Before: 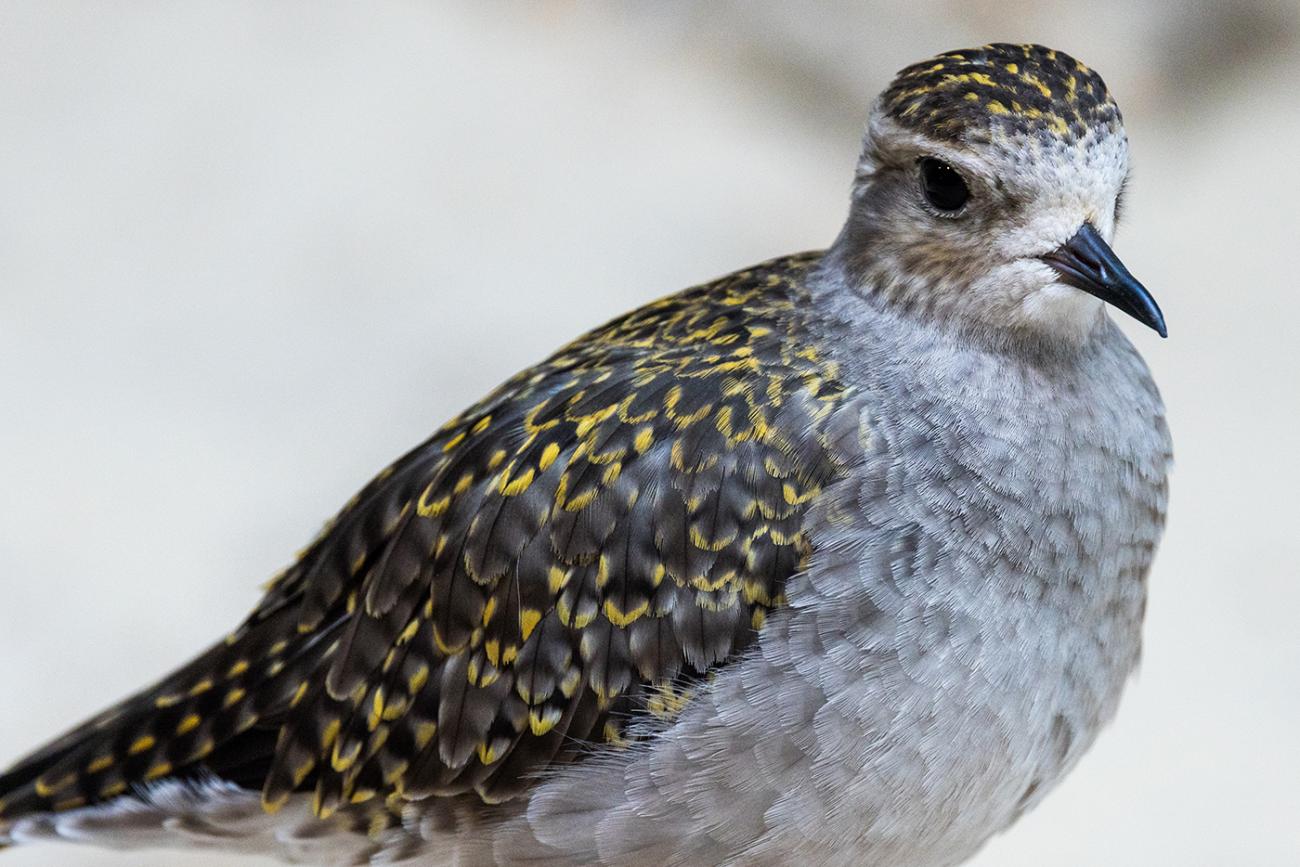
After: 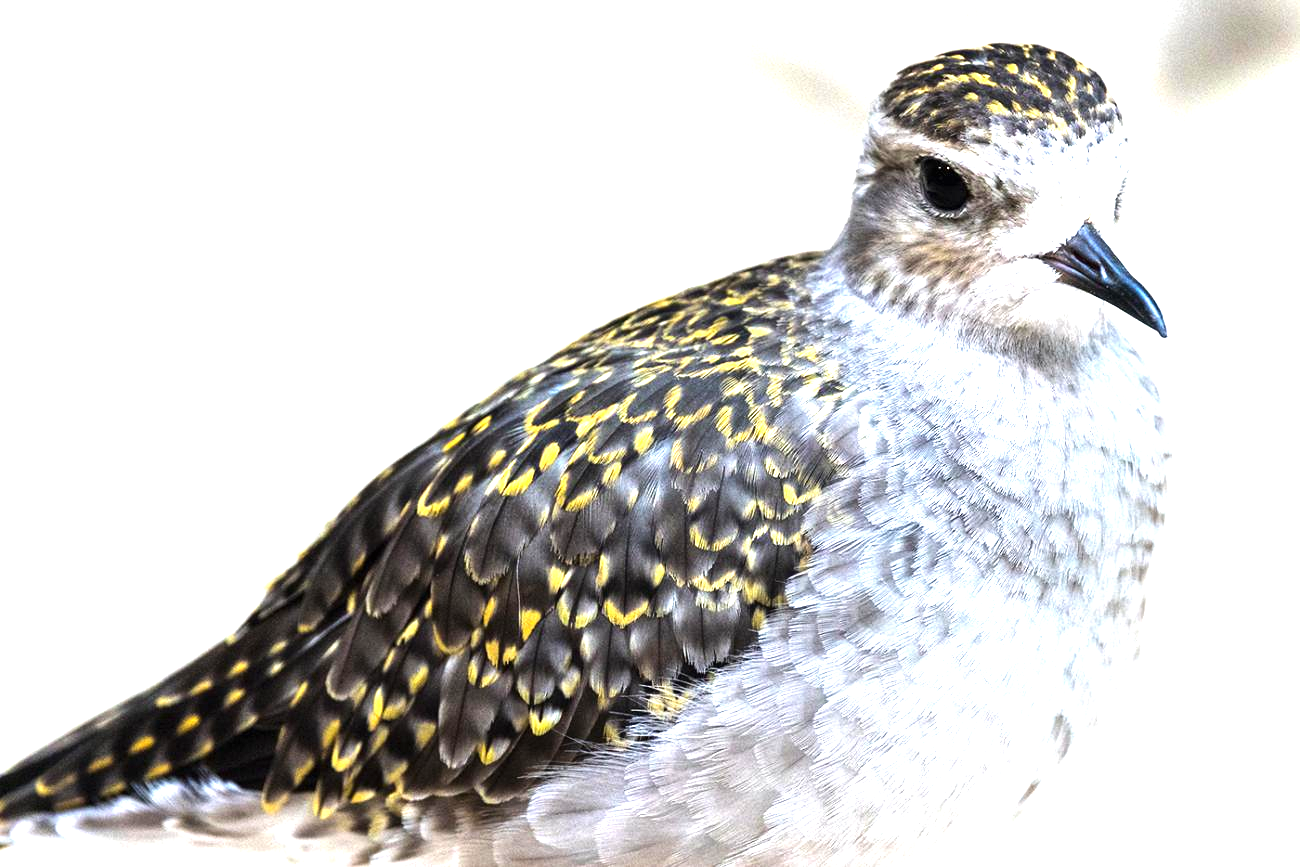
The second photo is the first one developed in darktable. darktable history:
tone equalizer: -8 EV -0.417 EV, -7 EV -0.389 EV, -6 EV -0.333 EV, -5 EV -0.222 EV, -3 EV 0.222 EV, -2 EV 0.333 EV, -1 EV 0.389 EV, +0 EV 0.417 EV, edges refinement/feathering 500, mask exposure compensation -1.57 EV, preserve details no
exposure: black level correction 0, exposure 1.3 EV, compensate exposure bias true, compensate highlight preservation false
